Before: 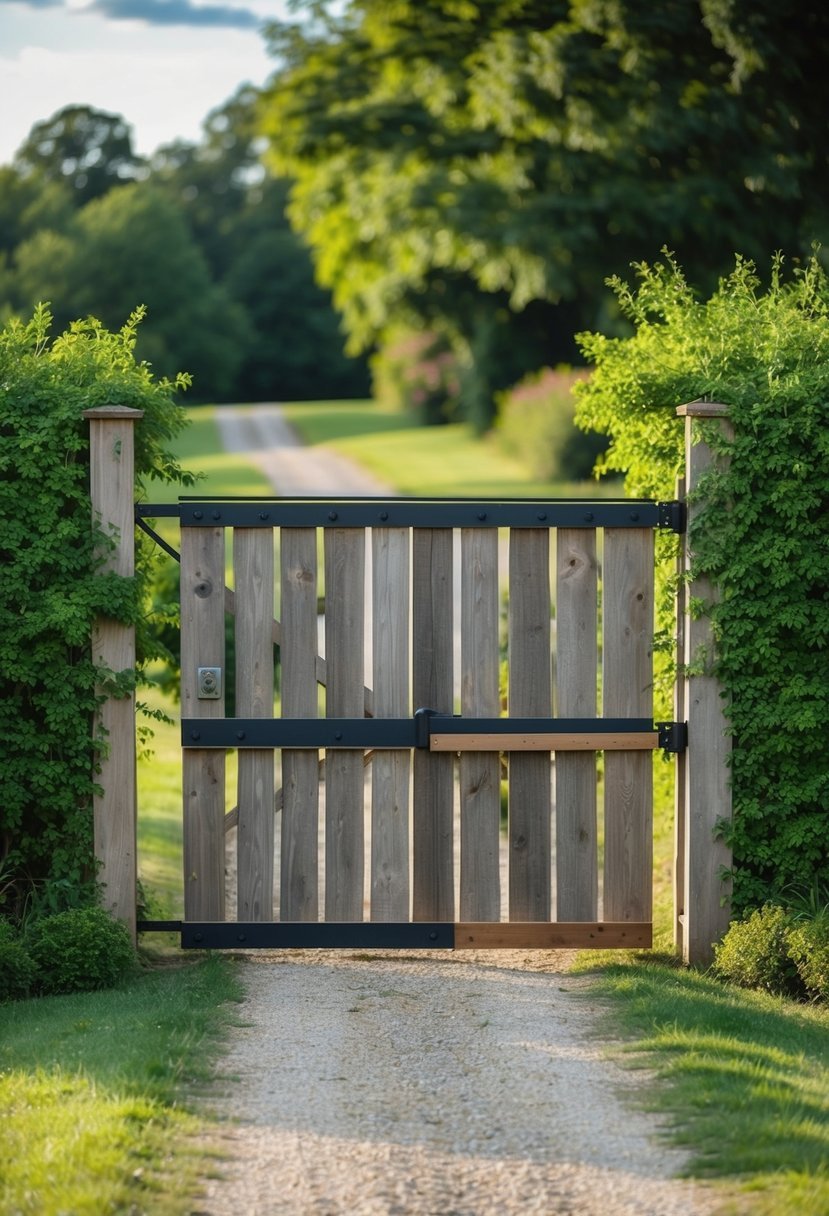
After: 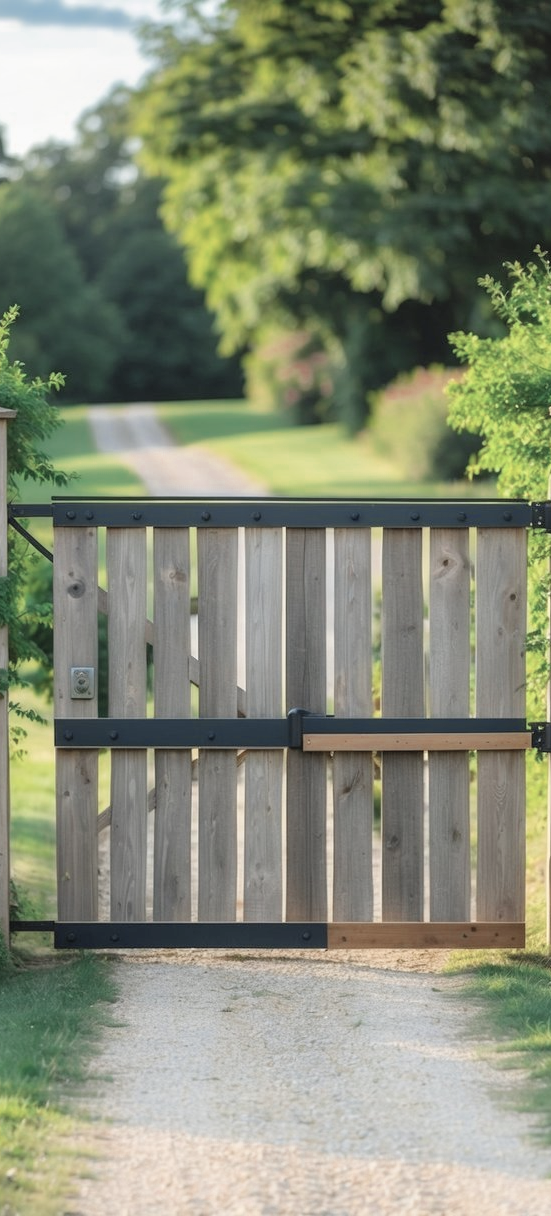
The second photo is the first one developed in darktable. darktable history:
contrast brightness saturation: brightness 0.14
exposure: exposure 0.075 EV, compensate exposure bias true, compensate highlight preservation false
color zones: curves: ch0 [(0, 0.5) (0.125, 0.4) (0.25, 0.5) (0.375, 0.4) (0.5, 0.4) (0.625, 0.35) (0.75, 0.35) (0.875, 0.5)]; ch1 [(0, 0.35) (0.125, 0.45) (0.25, 0.35) (0.375, 0.35) (0.5, 0.35) (0.625, 0.35) (0.75, 0.45) (0.875, 0.35)]; ch2 [(0, 0.6) (0.125, 0.5) (0.25, 0.5) (0.375, 0.6) (0.5, 0.6) (0.625, 0.5) (0.75, 0.5) (0.875, 0.5)]
crop and rotate: left 15.428%, right 18.045%
shadows and highlights: highlights 69.04, soften with gaussian
